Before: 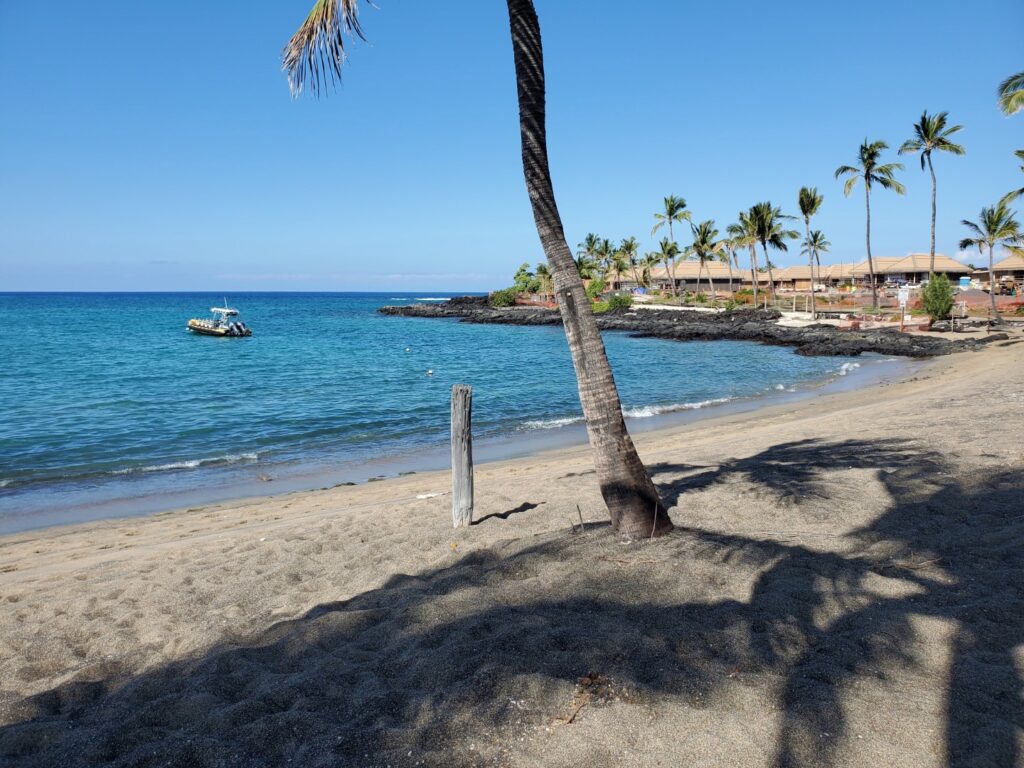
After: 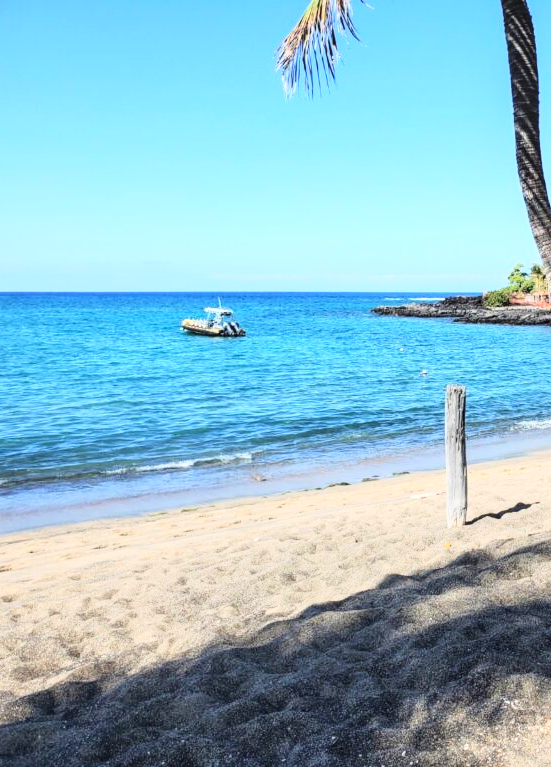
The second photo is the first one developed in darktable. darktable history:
crop: left 0.587%, right 45.588%, bottom 0.086%
local contrast: detail 115%
base curve: curves: ch0 [(0, 0) (0.018, 0.026) (0.143, 0.37) (0.33, 0.731) (0.458, 0.853) (0.735, 0.965) (0.905, 0.986) (1, 1)]
